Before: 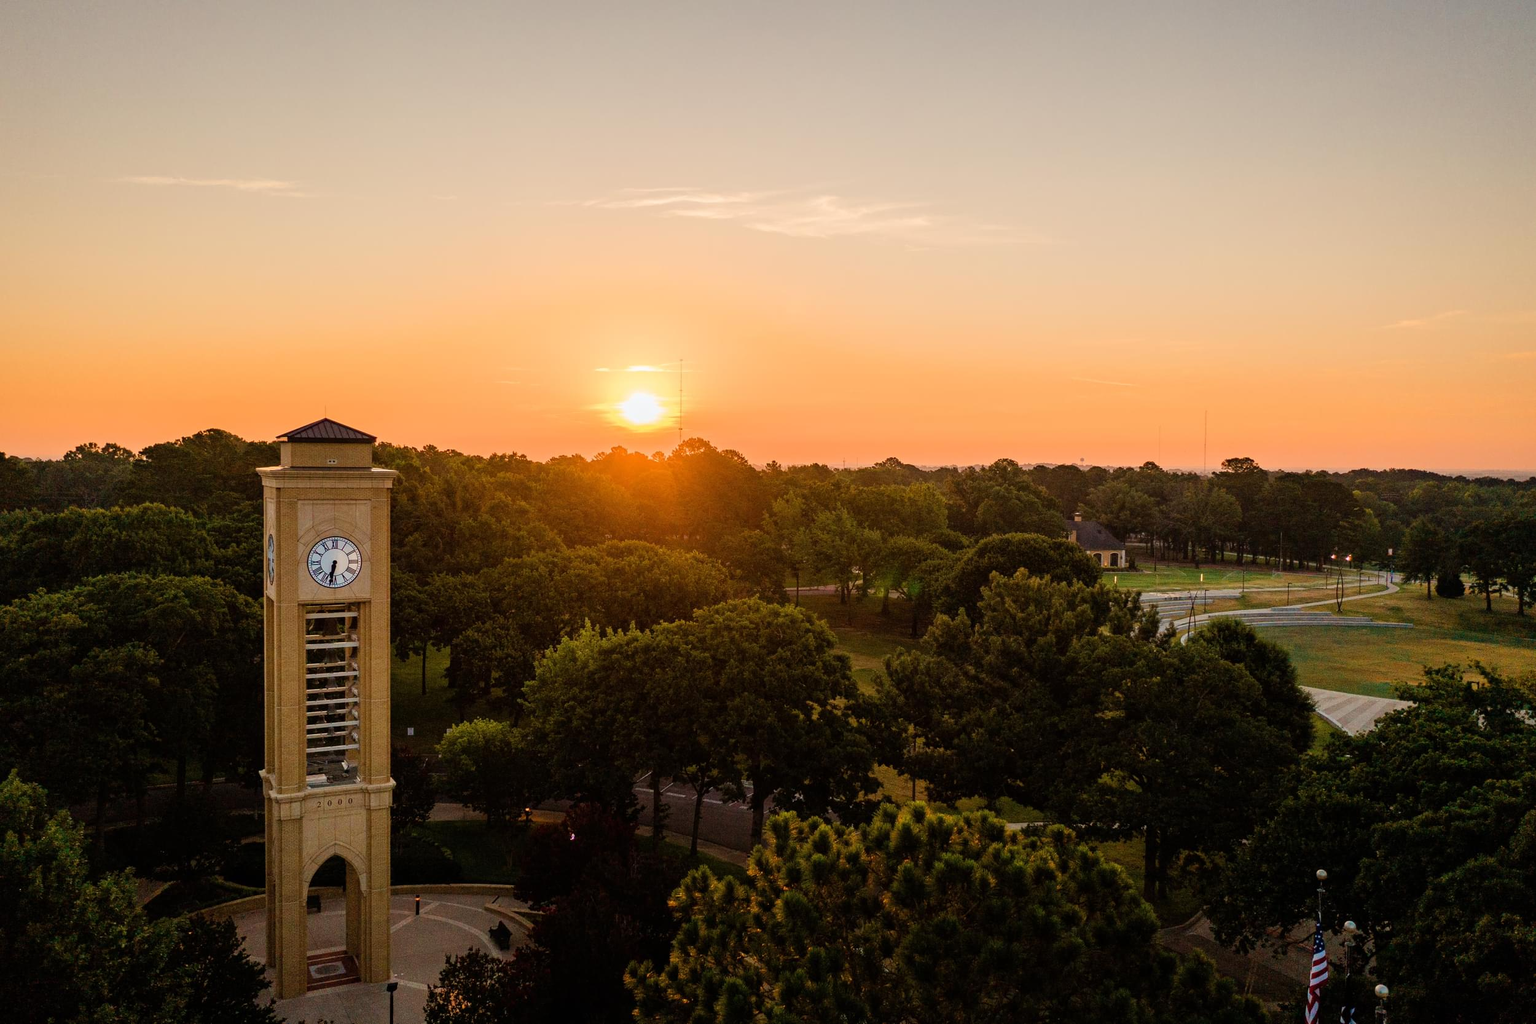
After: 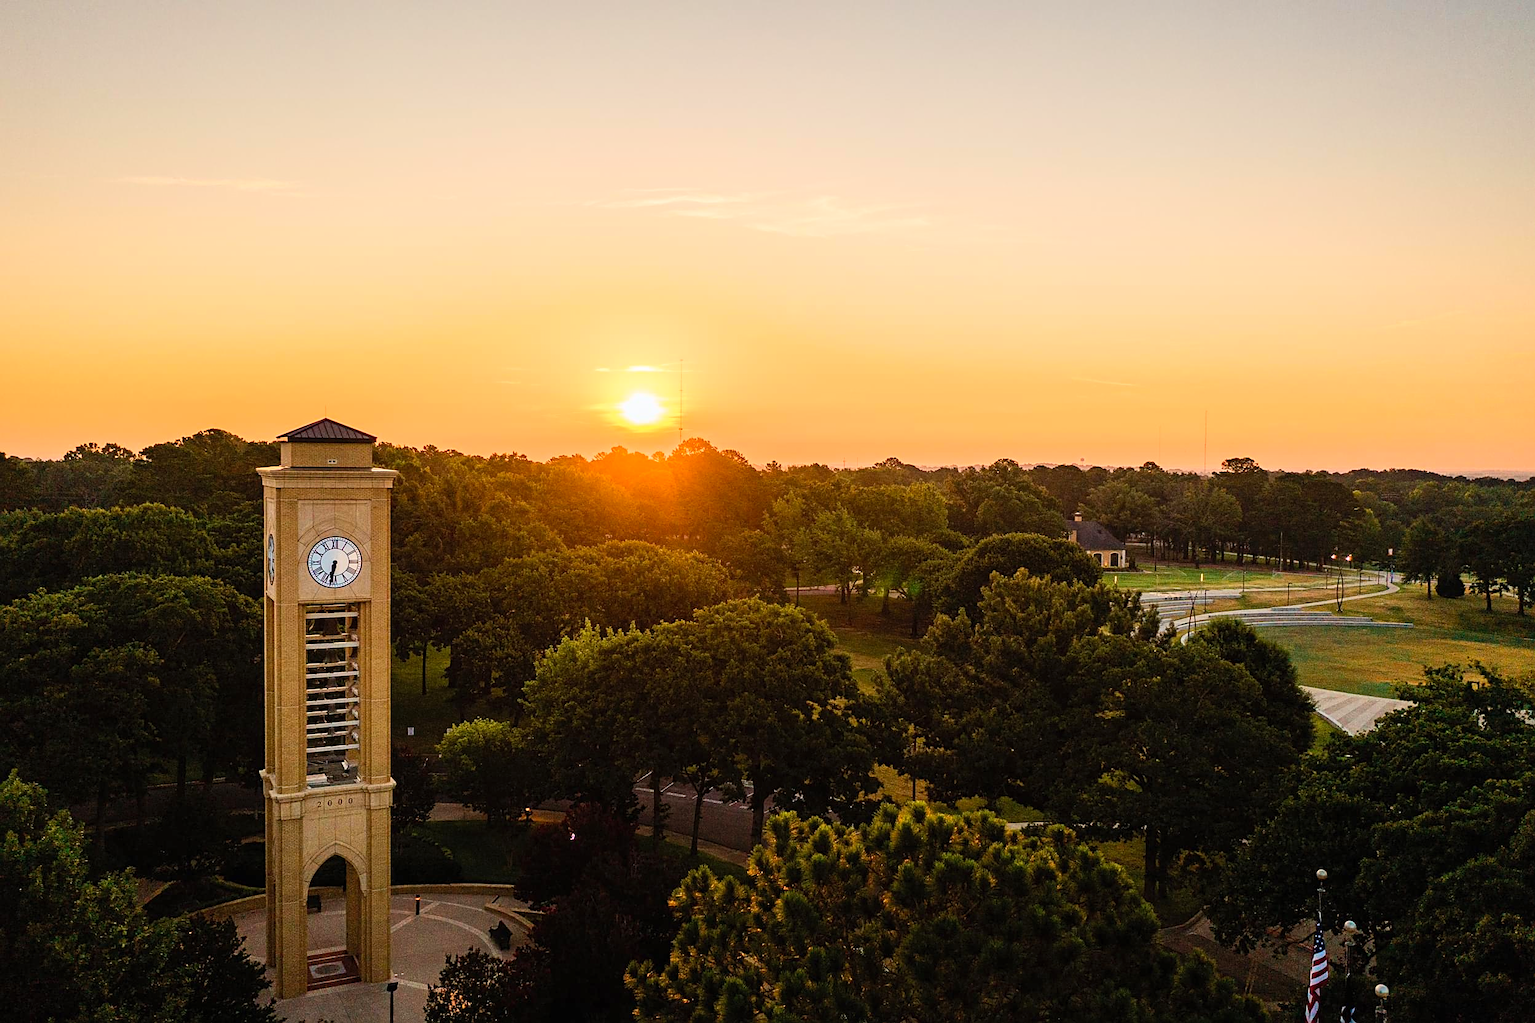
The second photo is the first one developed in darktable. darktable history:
contrast brightness saturation: contrast 0.205, brightness 0.168, saturation 0.224
sharpen: on, module defaults
